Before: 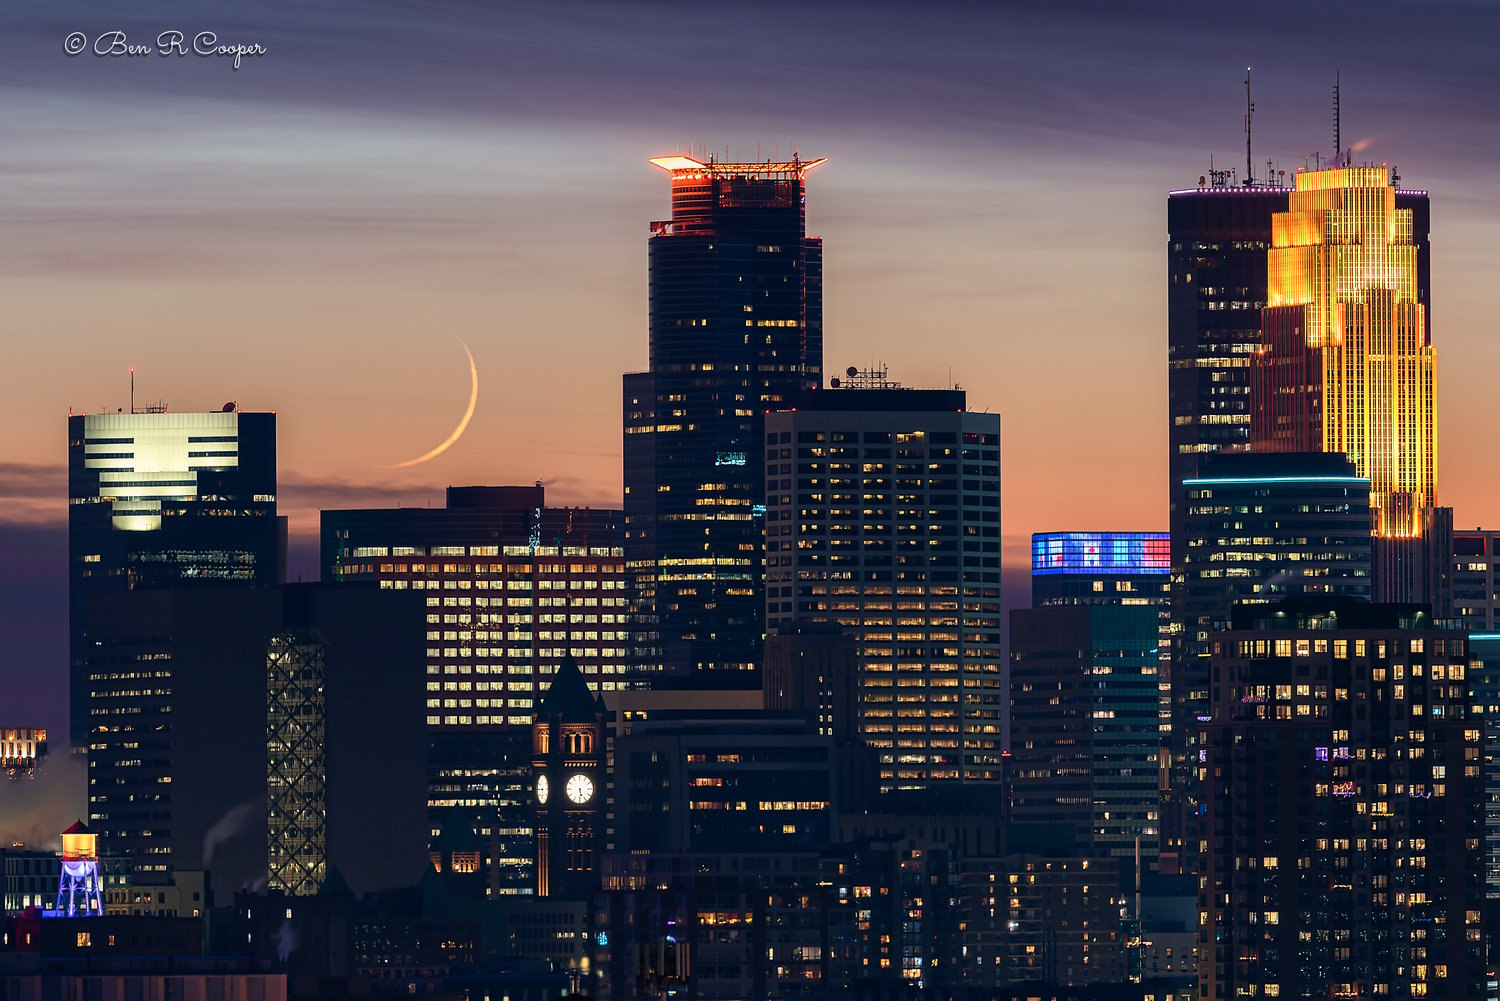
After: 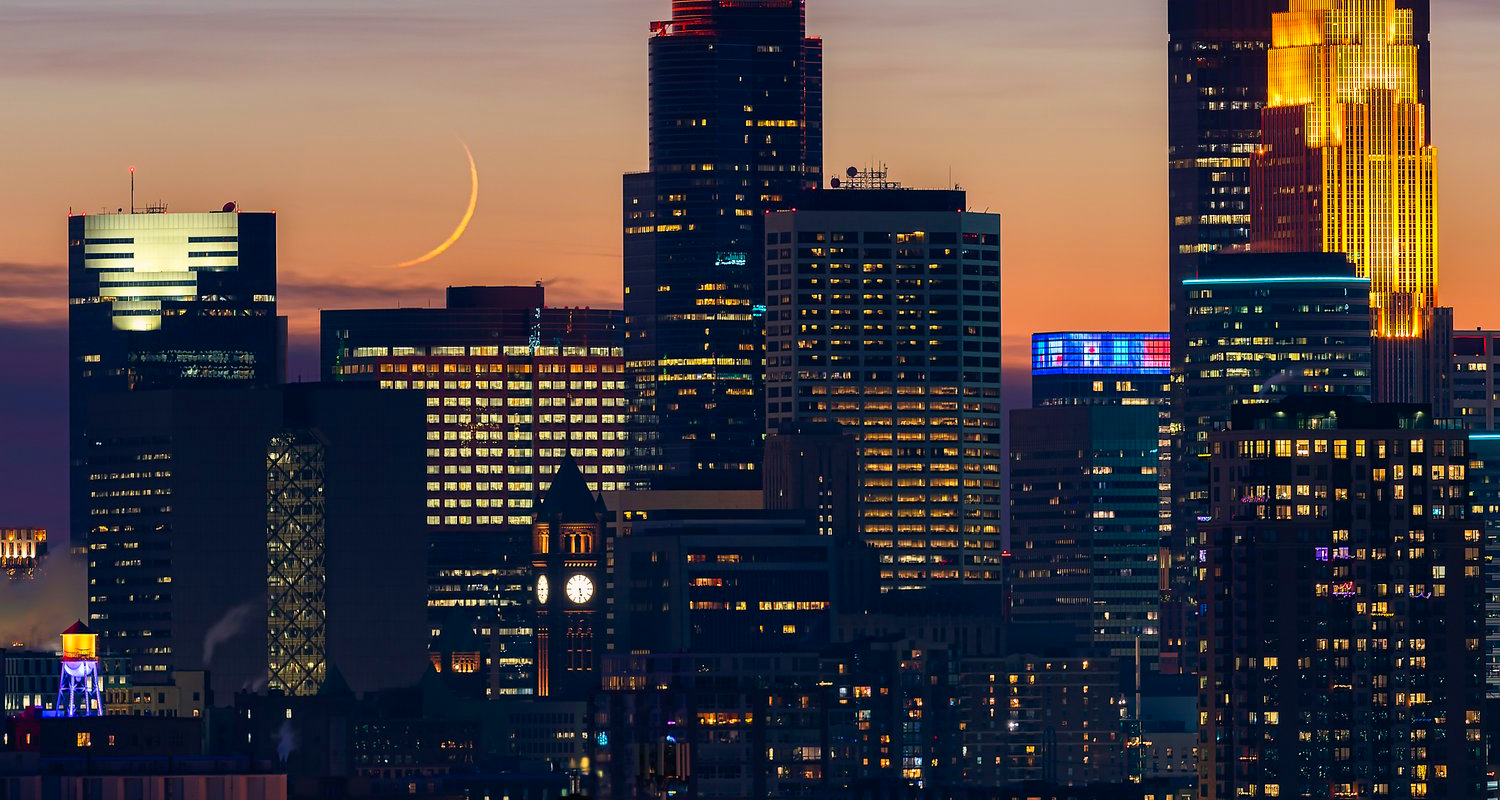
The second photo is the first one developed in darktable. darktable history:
color balance rgb: perceptual saturation grading › global saturation 24.955%, global vibrance 20%
crop and rotate: top 20.027%
